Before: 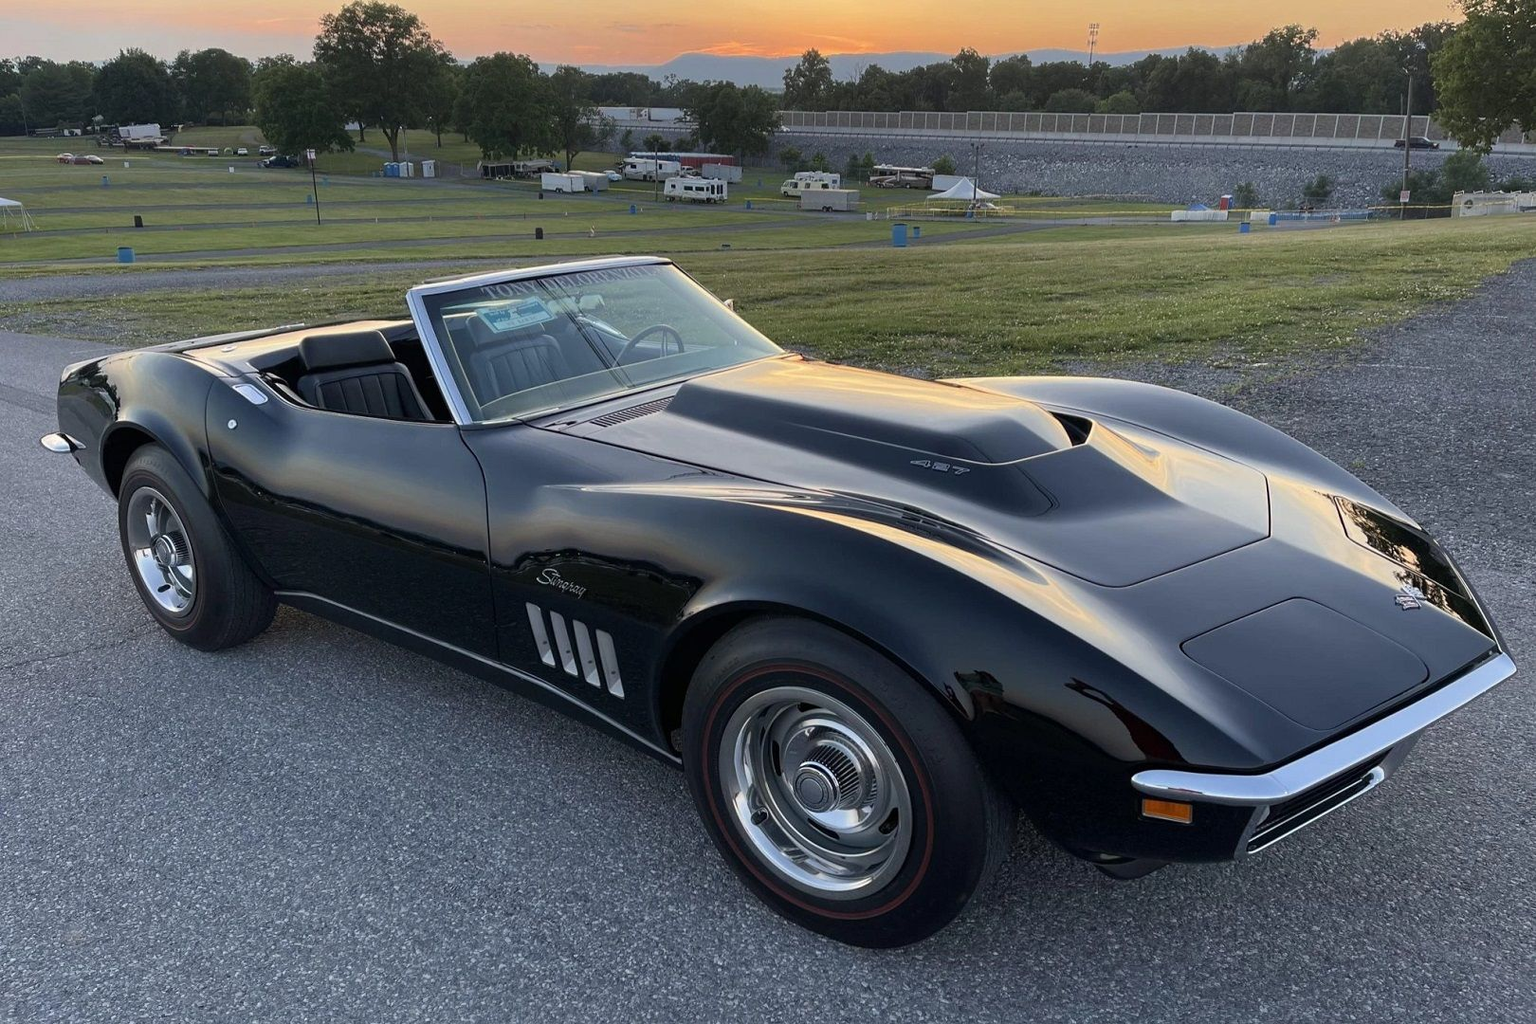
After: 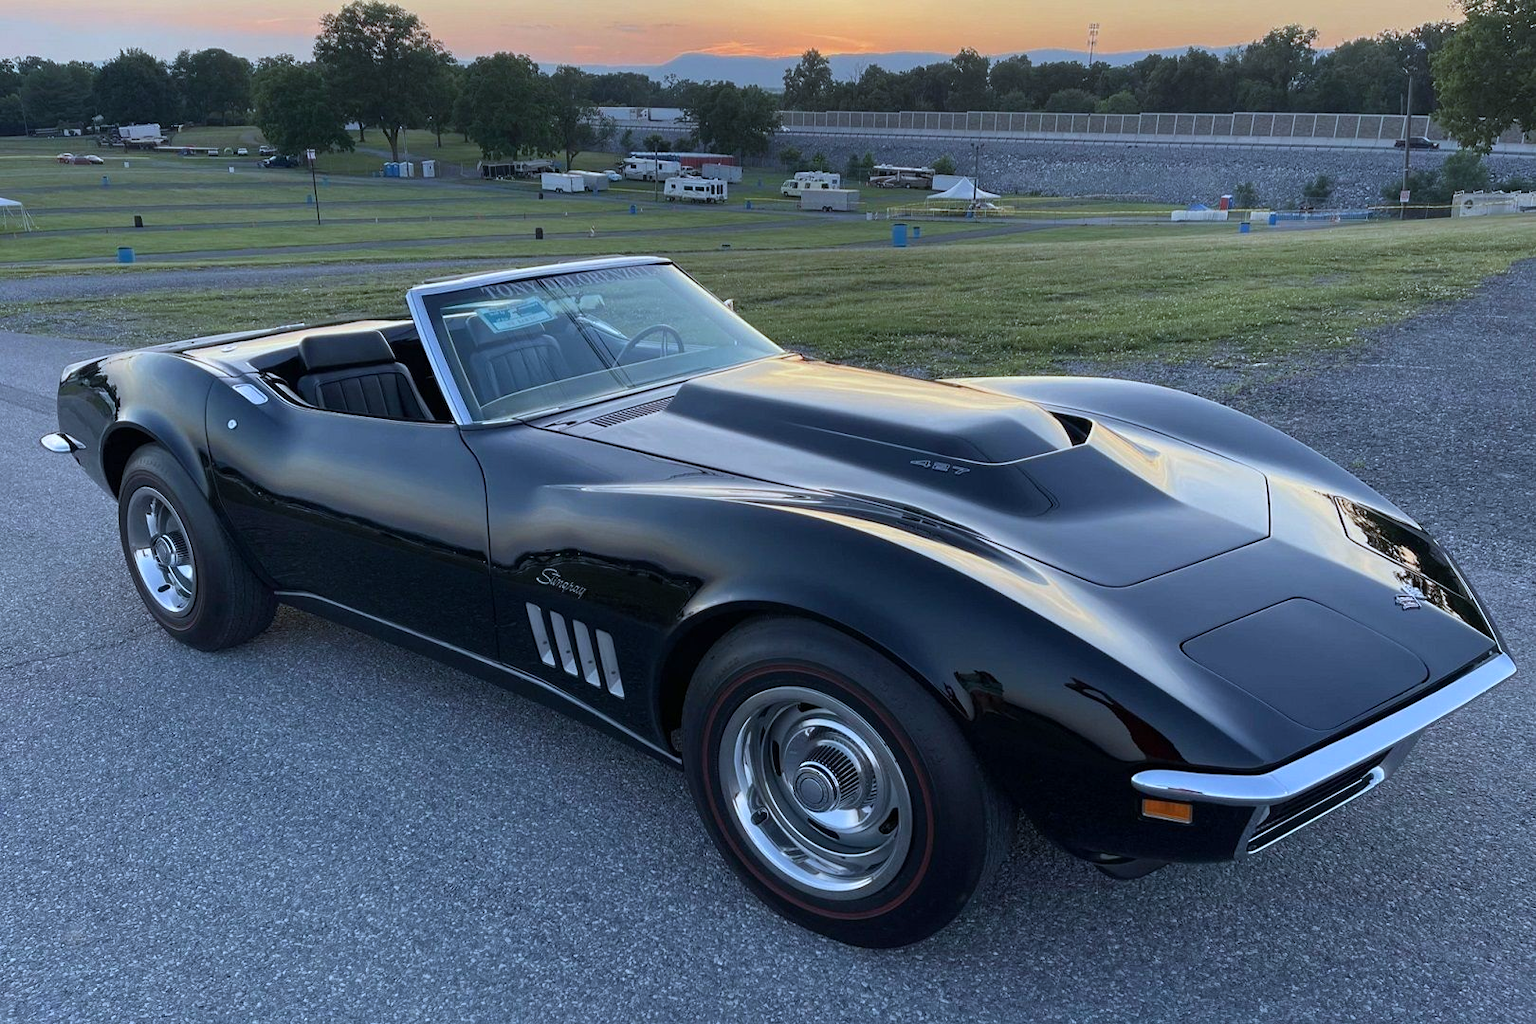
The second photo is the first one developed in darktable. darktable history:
color calibration: gray › normalize channels true, illuminant as shot in camera, x 0.379, y 0.381, temperature 4090.34 K, gamut compression 0.022
